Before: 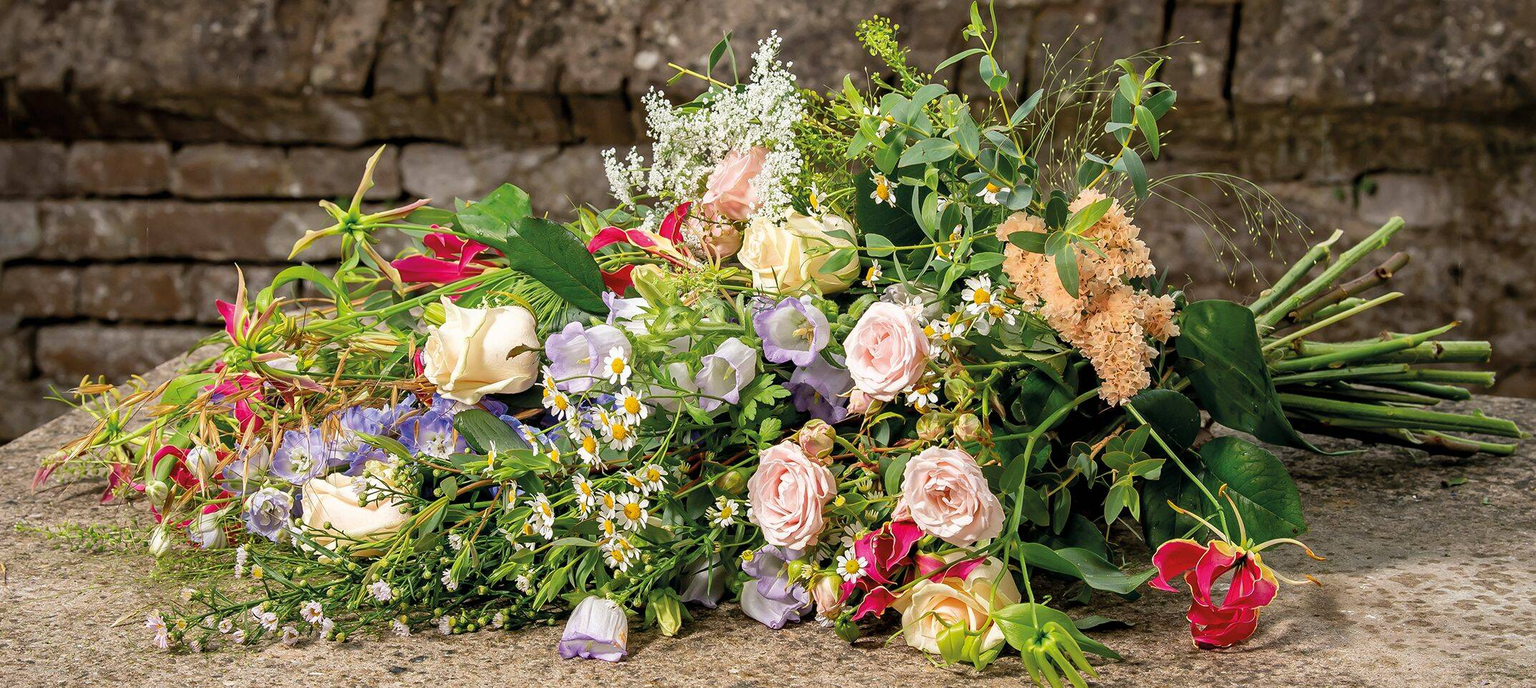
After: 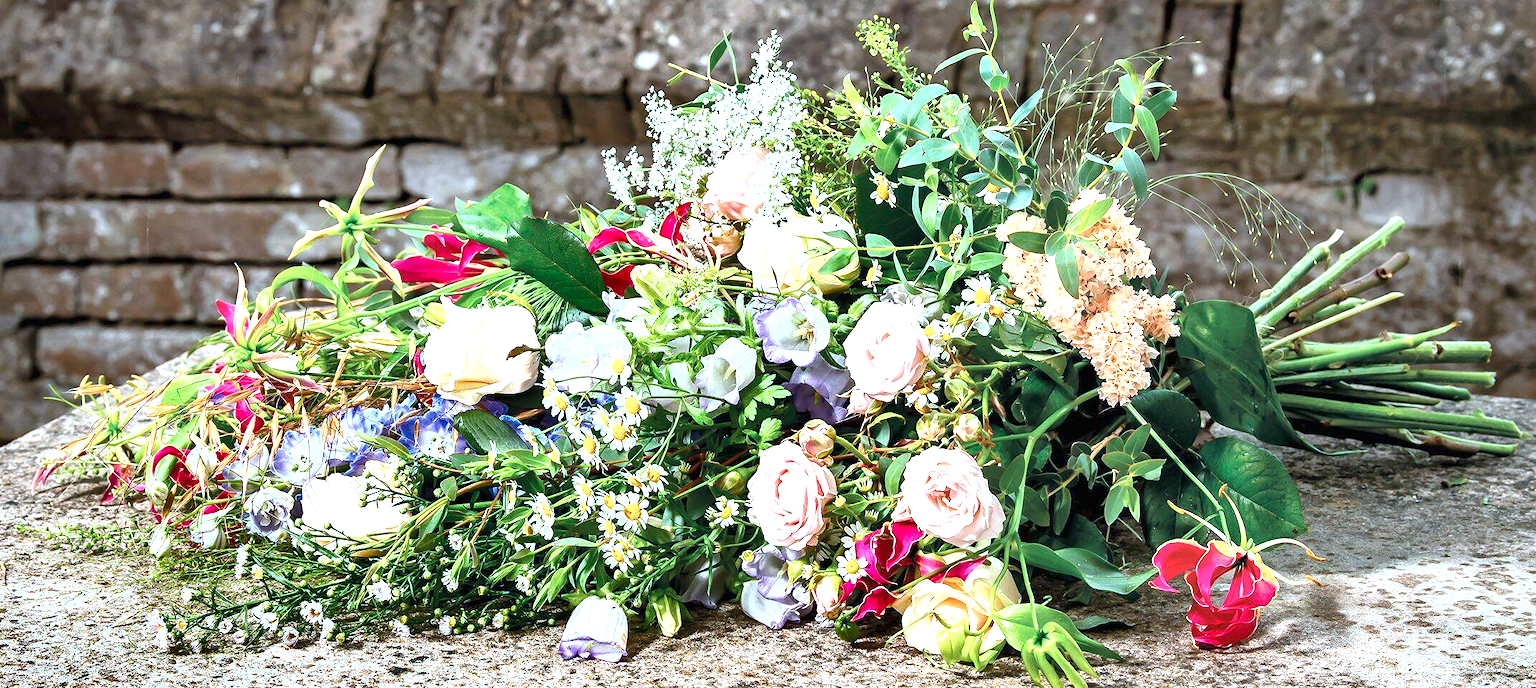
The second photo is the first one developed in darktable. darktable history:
color correction: highlights a* -9.35, highlights b* -23.15
exposure: black level correction 0, exposure 1.198 EV, compensate exposure bias true, compensate highlight preservation false
shadows and highlights: radius 171.16, shadows 27, white point adjustment 3.13, highlights -67.95, soften with gaussian
